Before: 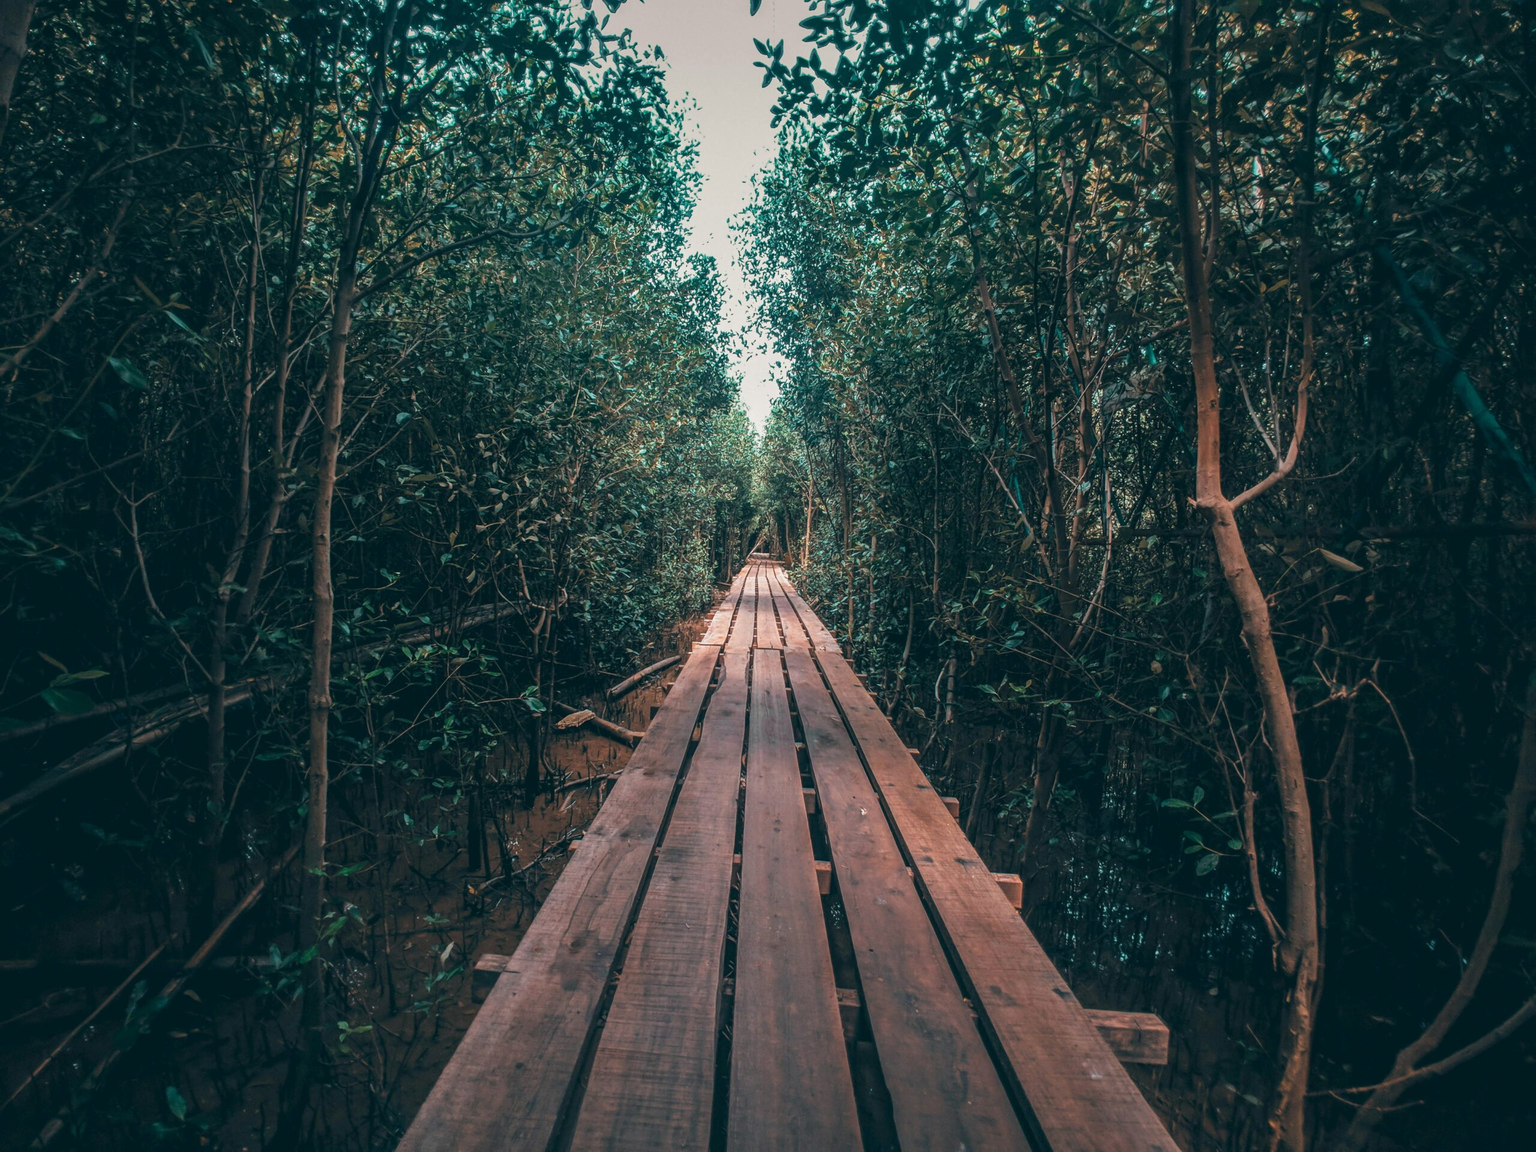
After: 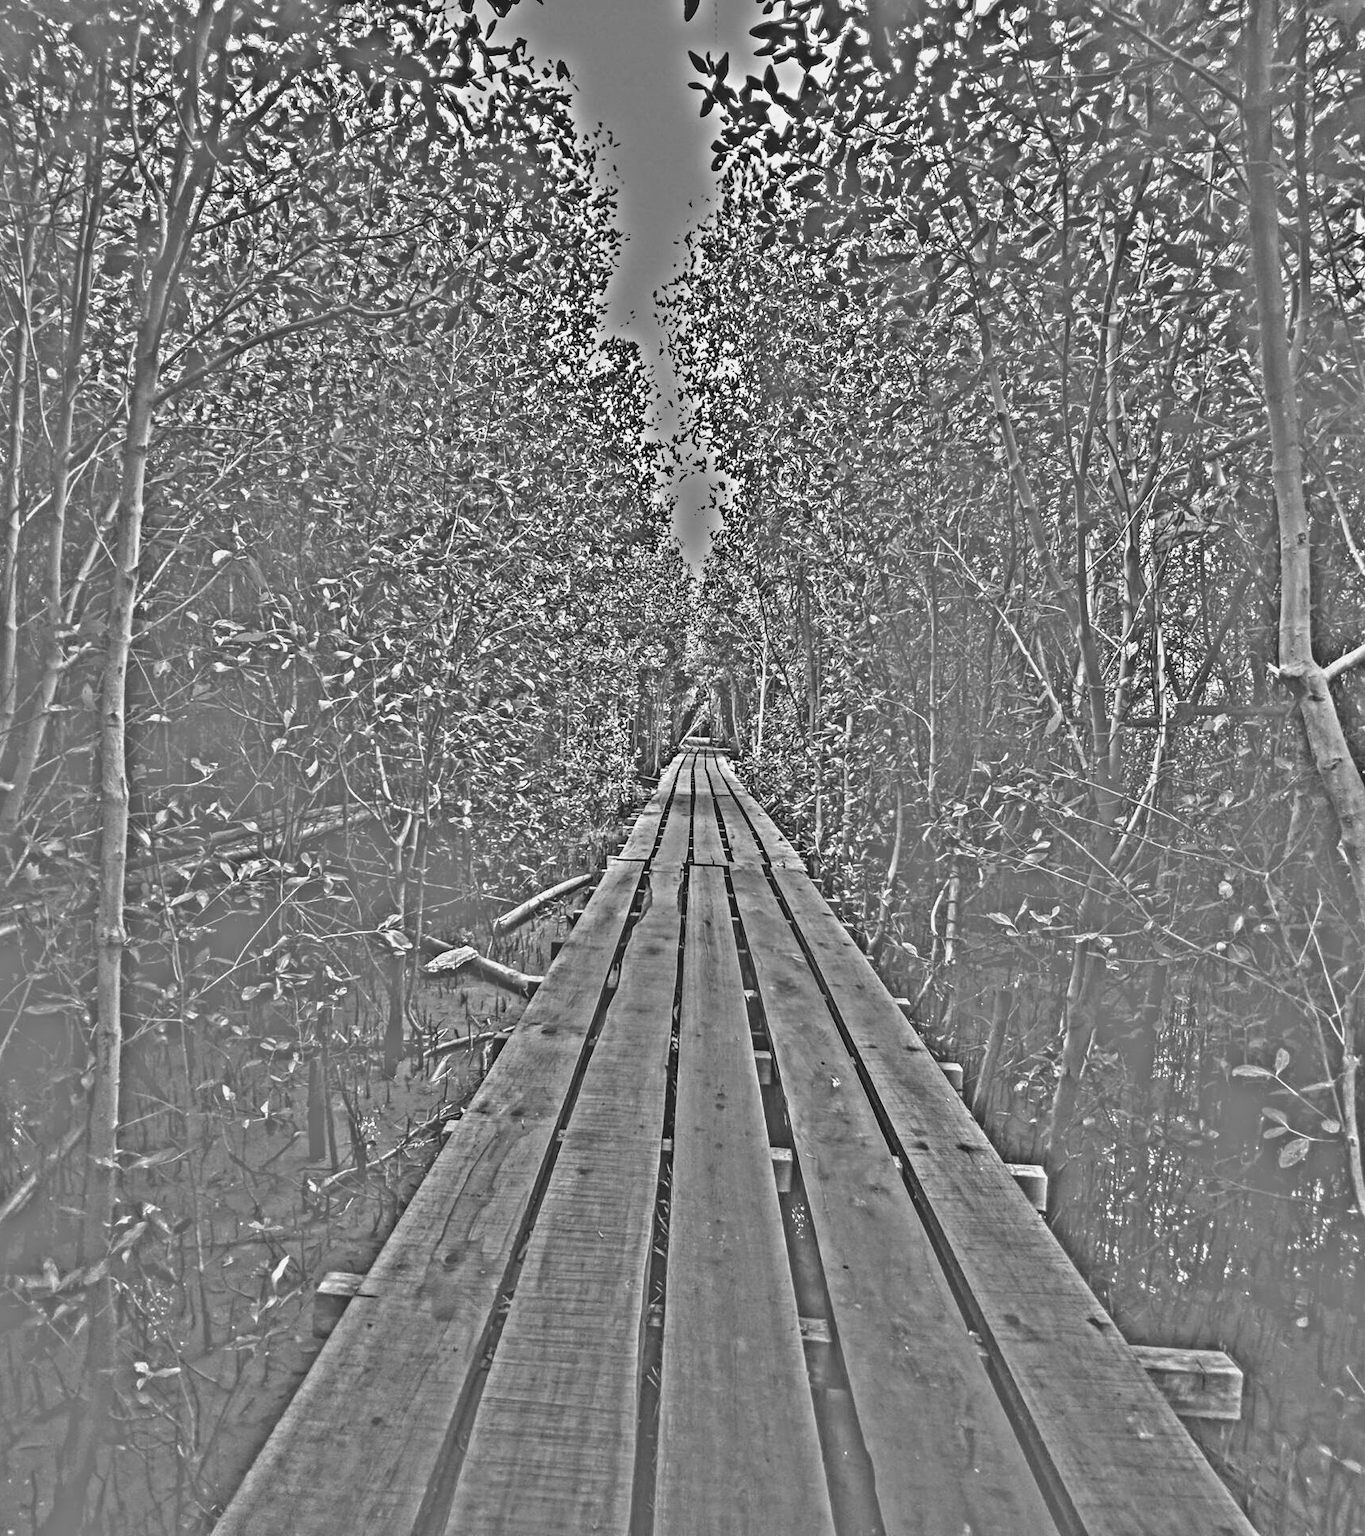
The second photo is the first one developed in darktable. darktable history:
crop and rotate: left 15.446%, right 17.836%
color balance: lift [1.01, 1, 1, 1], gamma [1.097, 1, 1, 1], gain [0.85, 1, 1, 1]
highpass: on, module defaults
